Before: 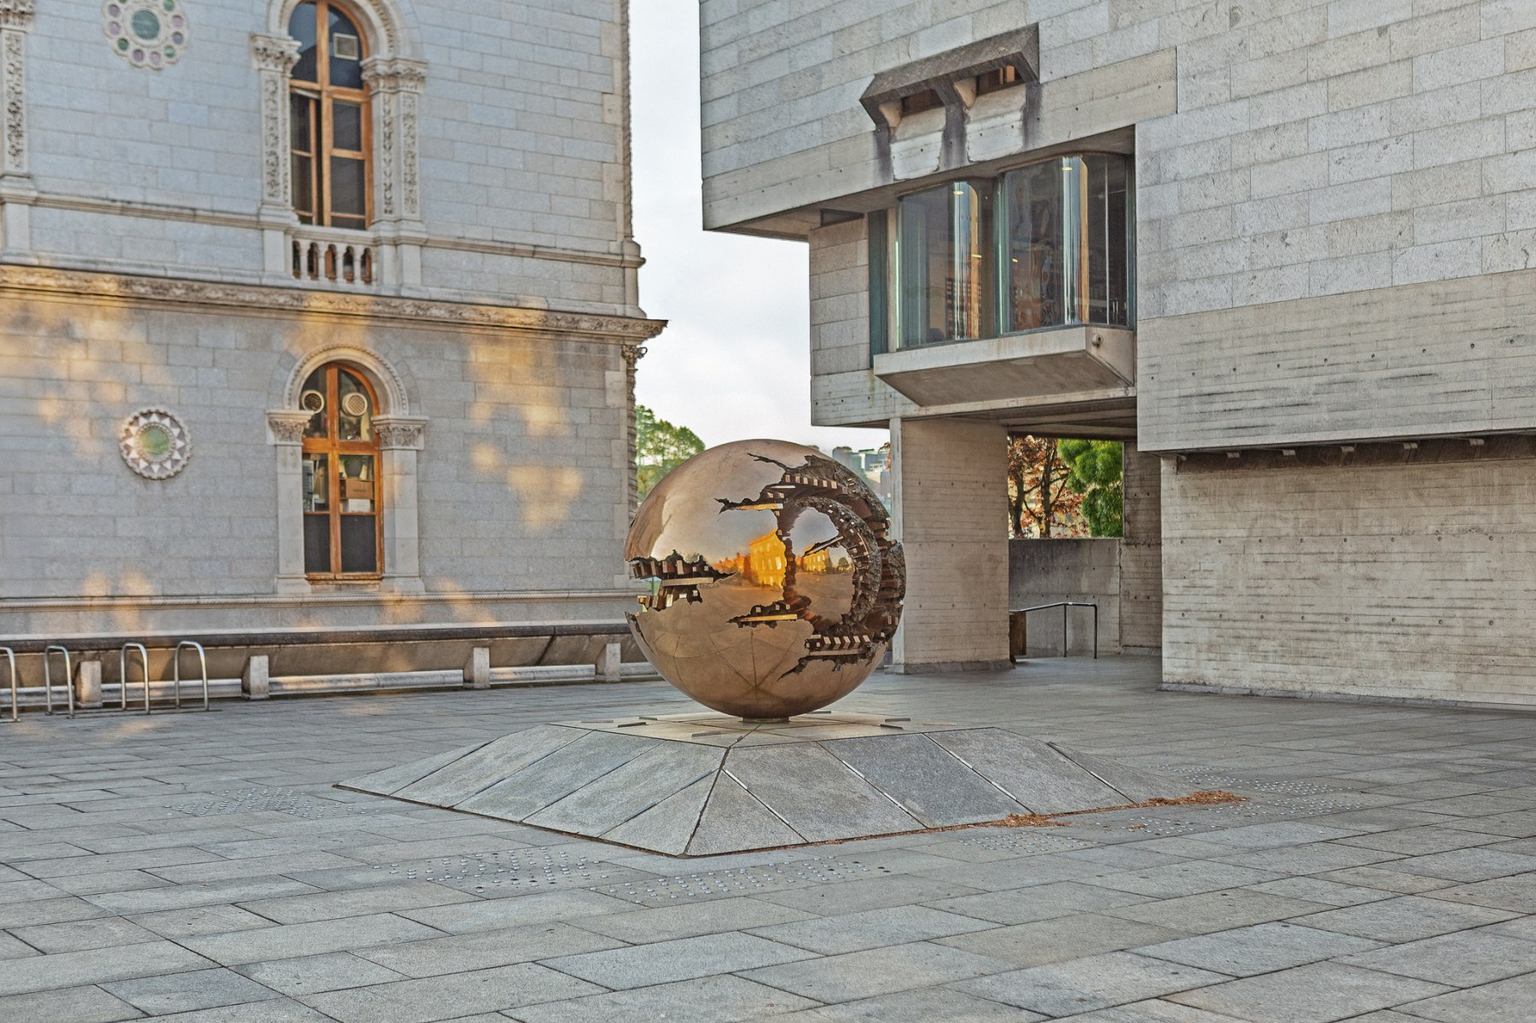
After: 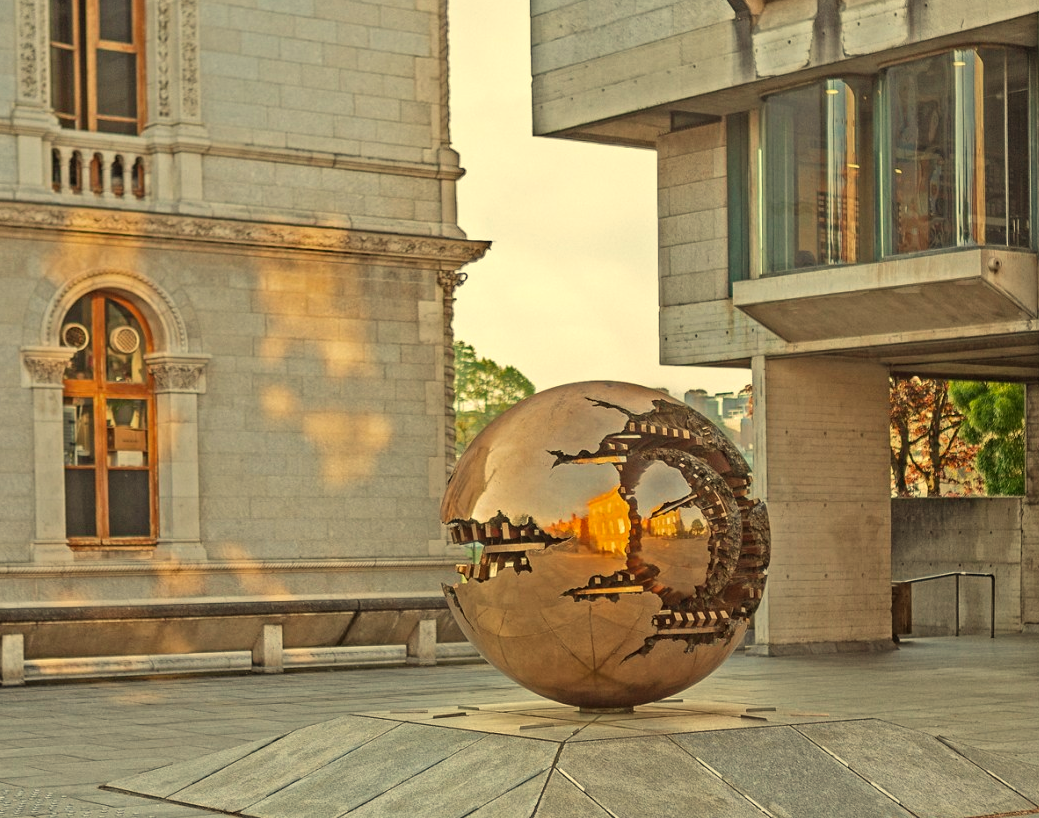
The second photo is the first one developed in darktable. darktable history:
crop: left 16.202%, top 11.208%, right 26.045%, bottom 20.557%
contrast brightness saturation: saturation 0.1
white balance: red 1.08, blue 0.791
